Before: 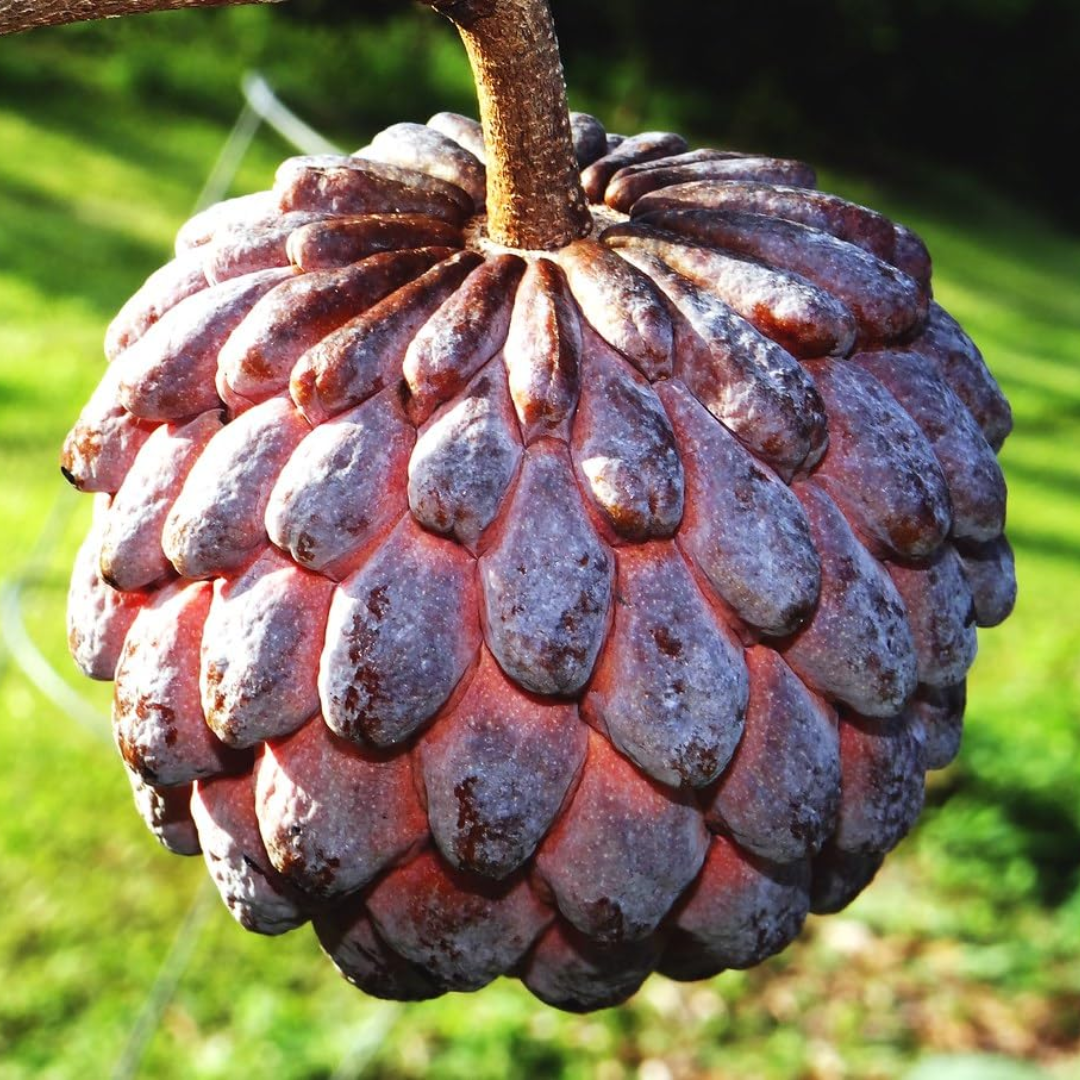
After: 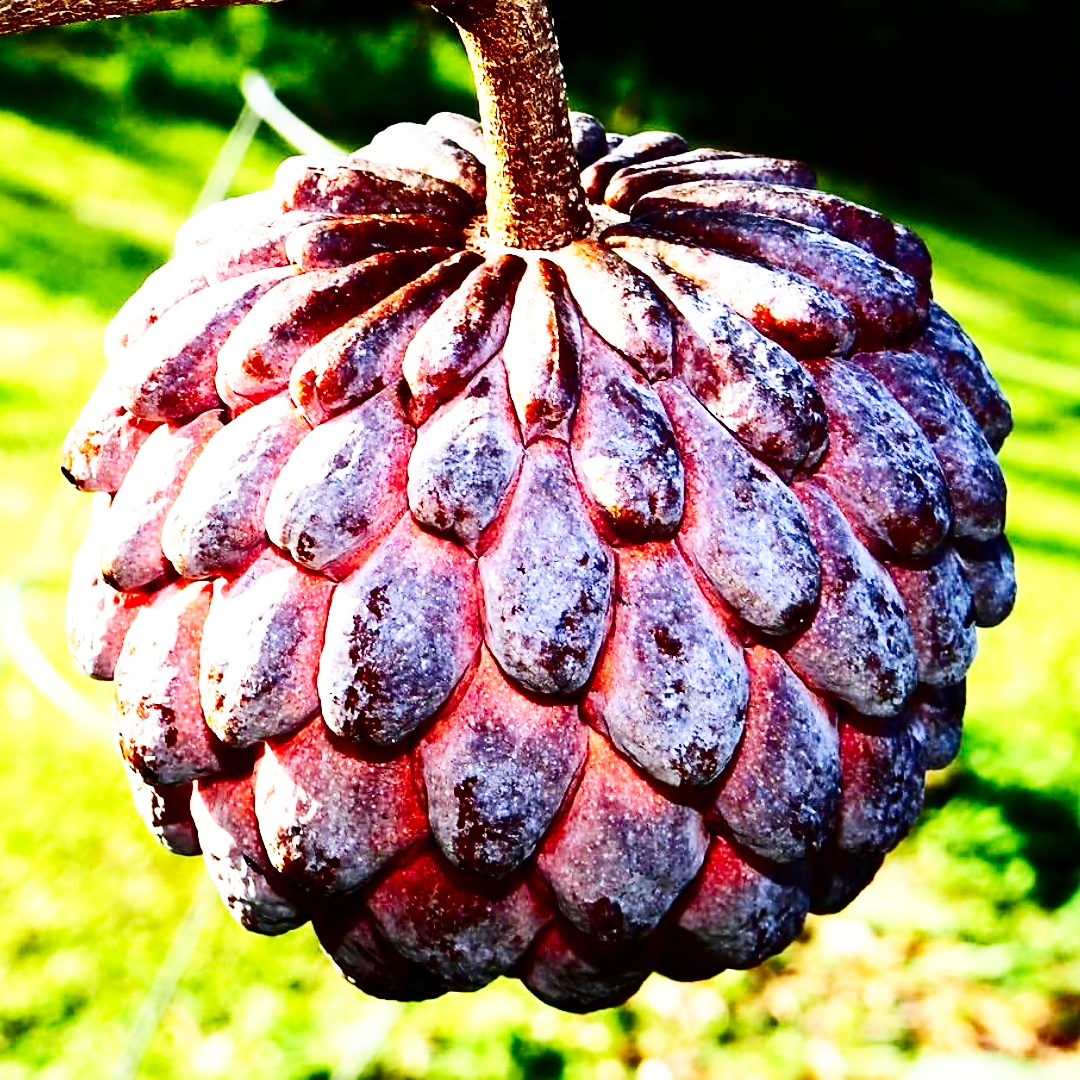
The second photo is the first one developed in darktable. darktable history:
sharpen: on, module defaults
base curve: curves: ch0 [(0, 0) (0.007, 0.004) (0.027, 0.03) (0.046, 0.07) (0.207, 0.54) (0.442, 0.872) (0.673, 0.972) (1, 1)], preserve colors none
contrast brightness saturation: contrast 0.24, brightness -0.24, saturation 0.14
